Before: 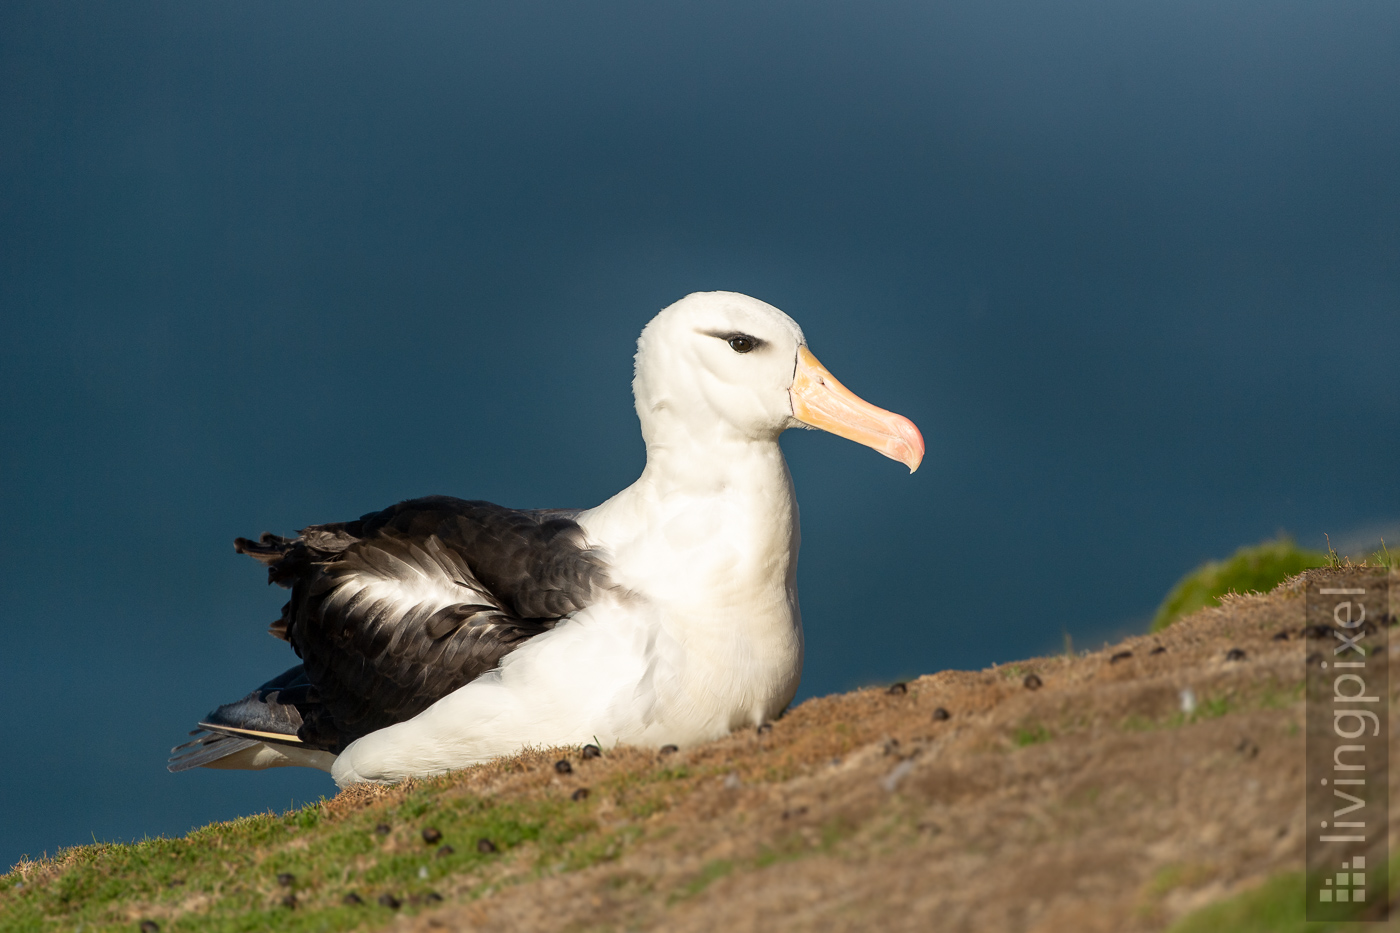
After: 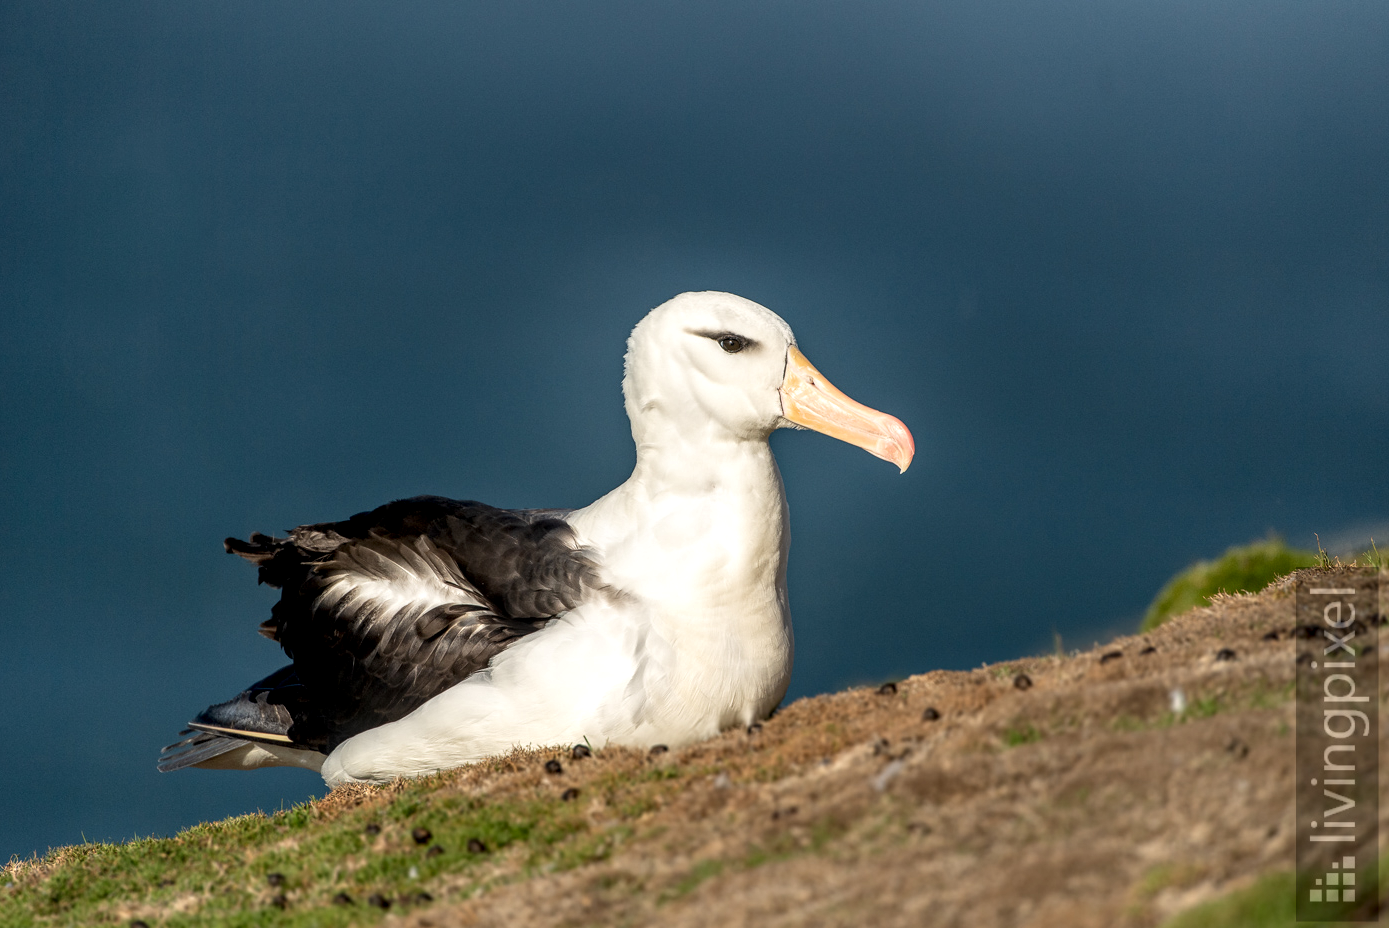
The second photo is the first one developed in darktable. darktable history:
local contrast: highlights 27%, detail 150%
crop and rotate: left 0.758%, top 0.144%, bottom 0.314%
